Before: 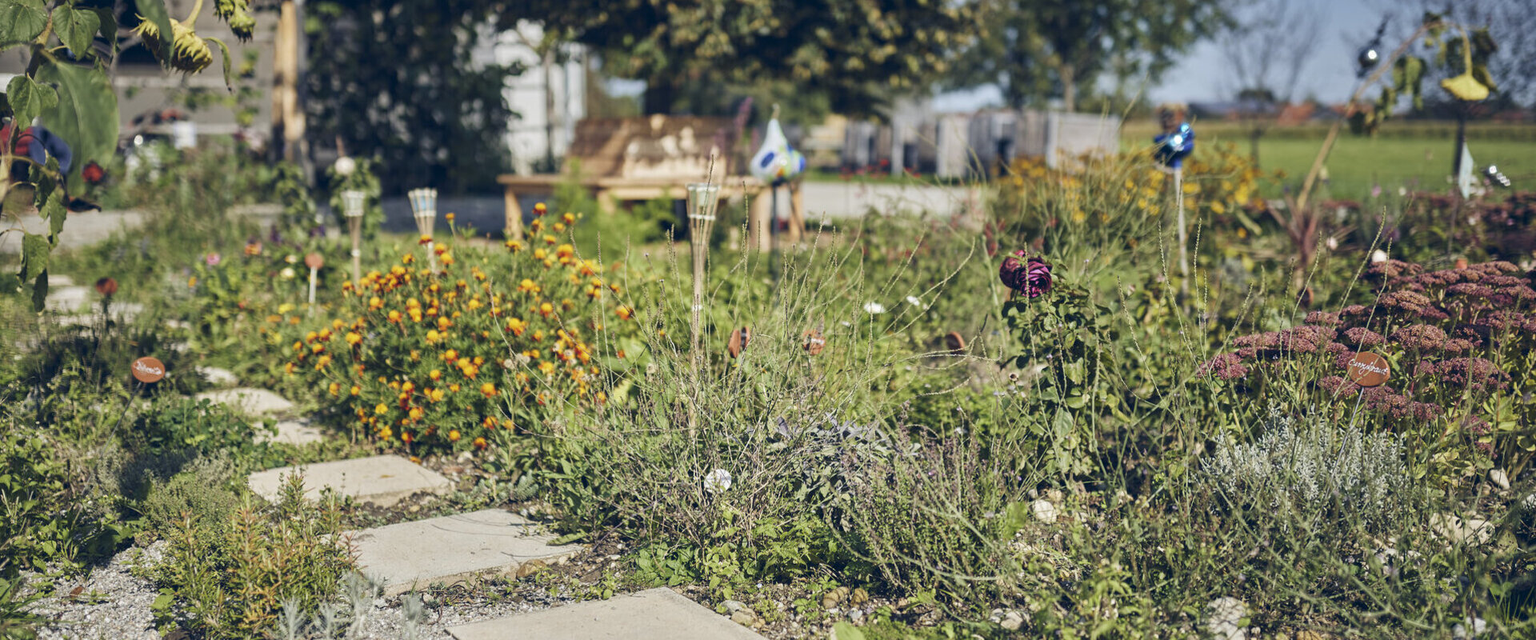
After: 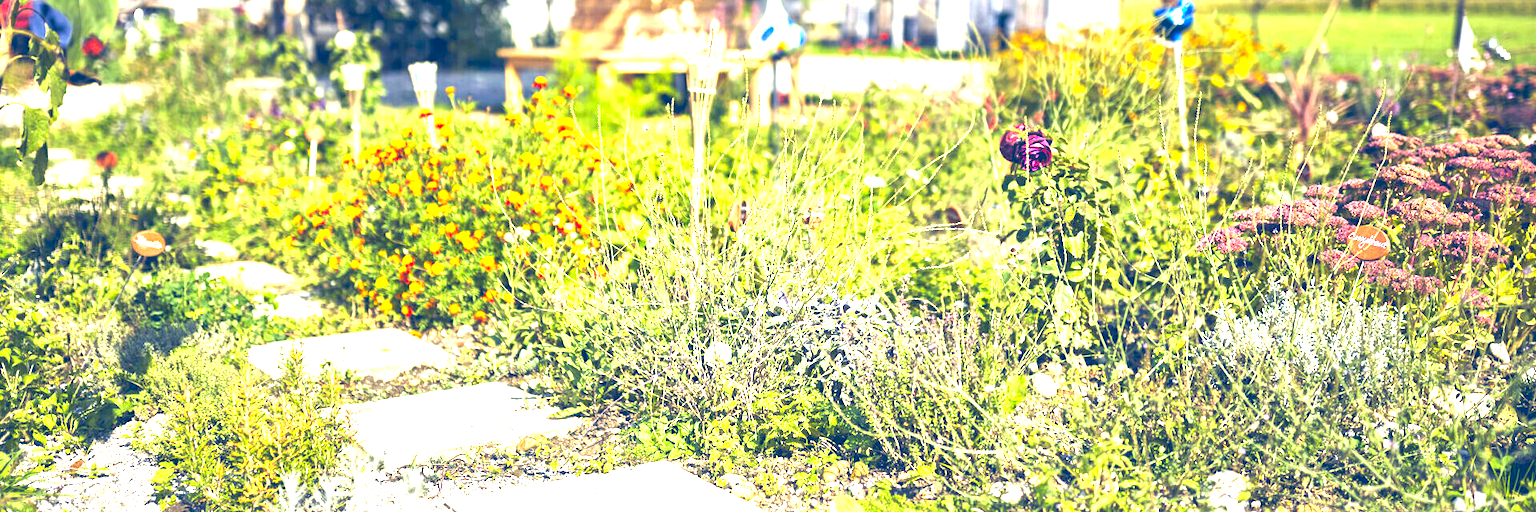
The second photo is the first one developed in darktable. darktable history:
exposure: exposure 2 EV, compensate highlight preservation false
contrast brightness saturation: saturation 0.5
crop and rotate: top 19.998%
local contrast: mode bilateral grid, contrast 20, coarseness 50, detail 120%, midtone range 0.2
